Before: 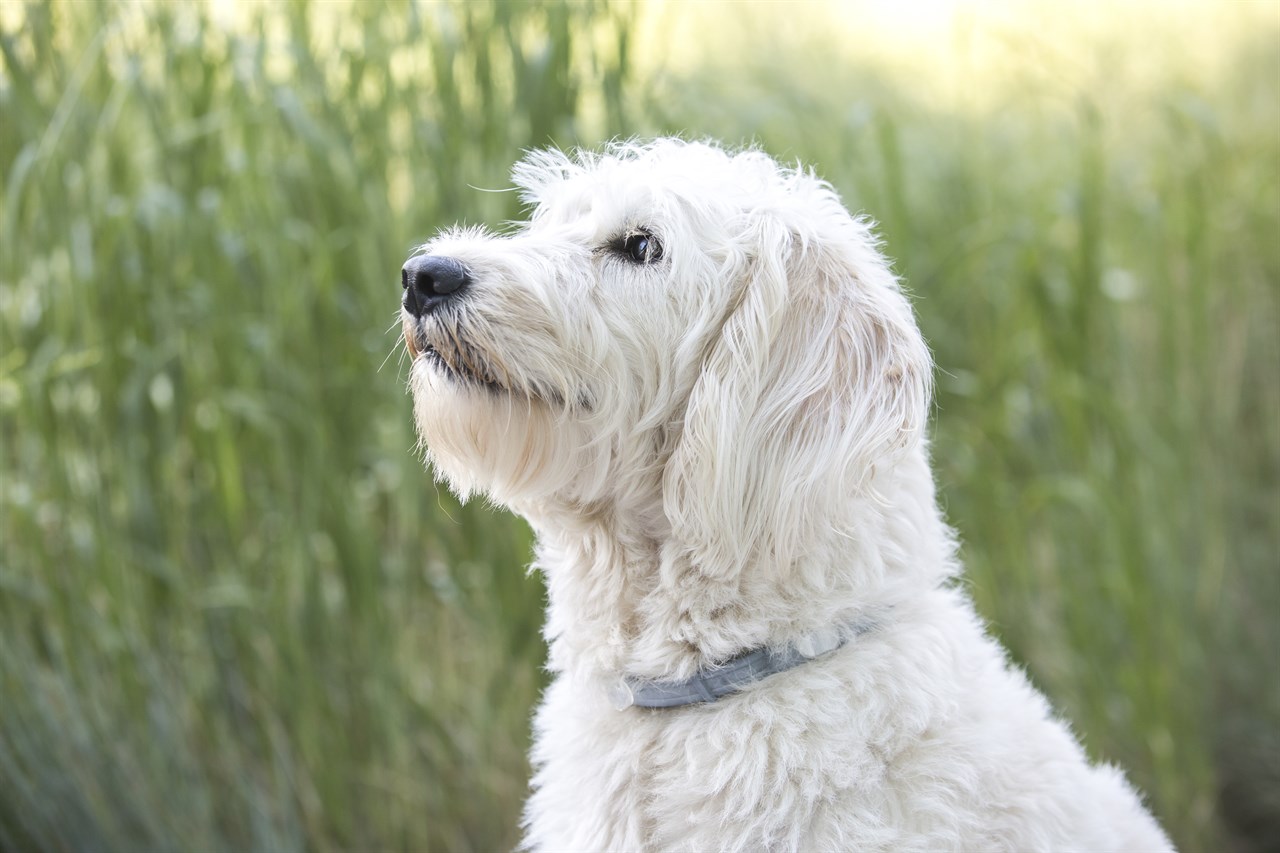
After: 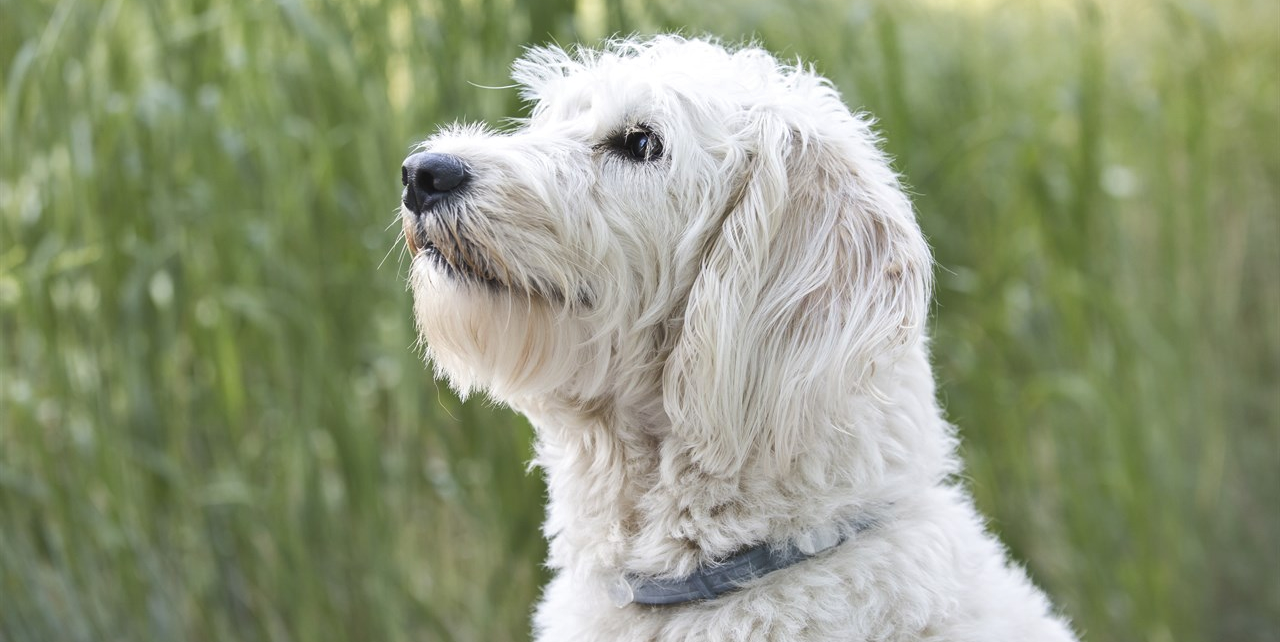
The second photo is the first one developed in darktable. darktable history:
crop and rotate: top 12.289%, bottom 12.446%
shadows and highlights: low approximation 0.01, soften with gaussian
